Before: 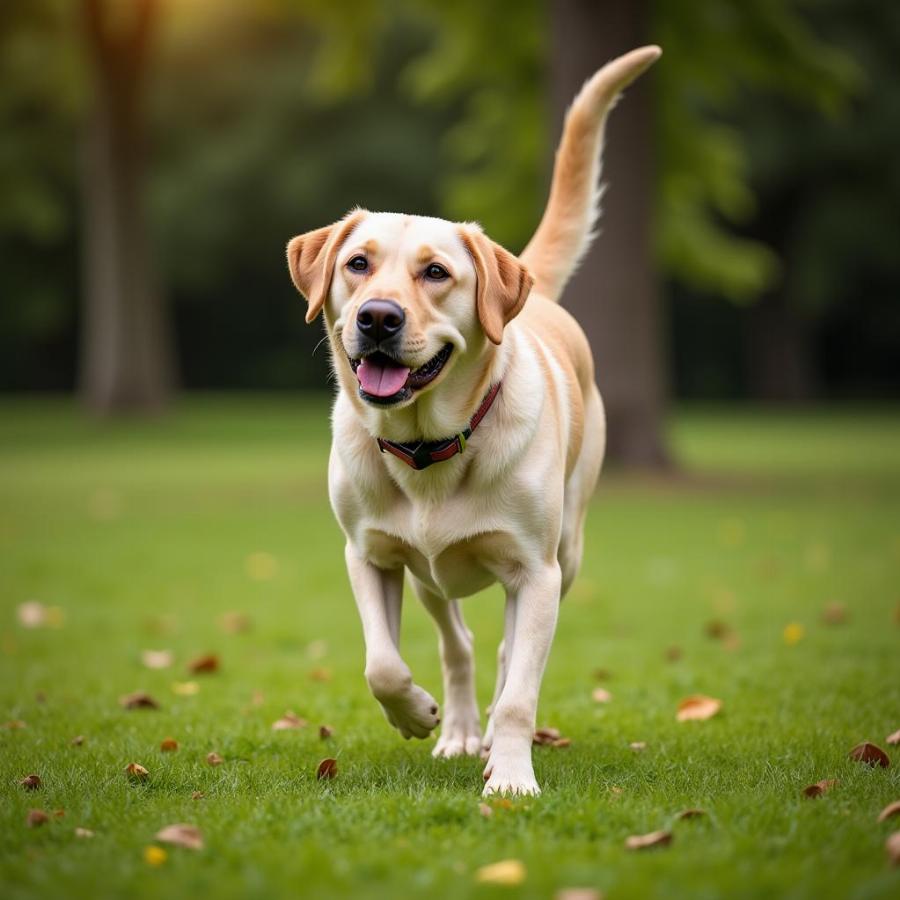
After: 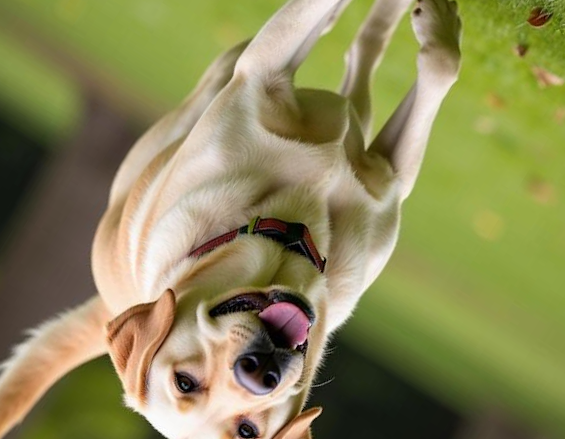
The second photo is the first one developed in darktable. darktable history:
color correction: highlights b* 0.005, saturation 0.975
crop and rotate: angle 148.3°, left 9.199%, top 15.639%, right 4.38%, bottom 17.177%
